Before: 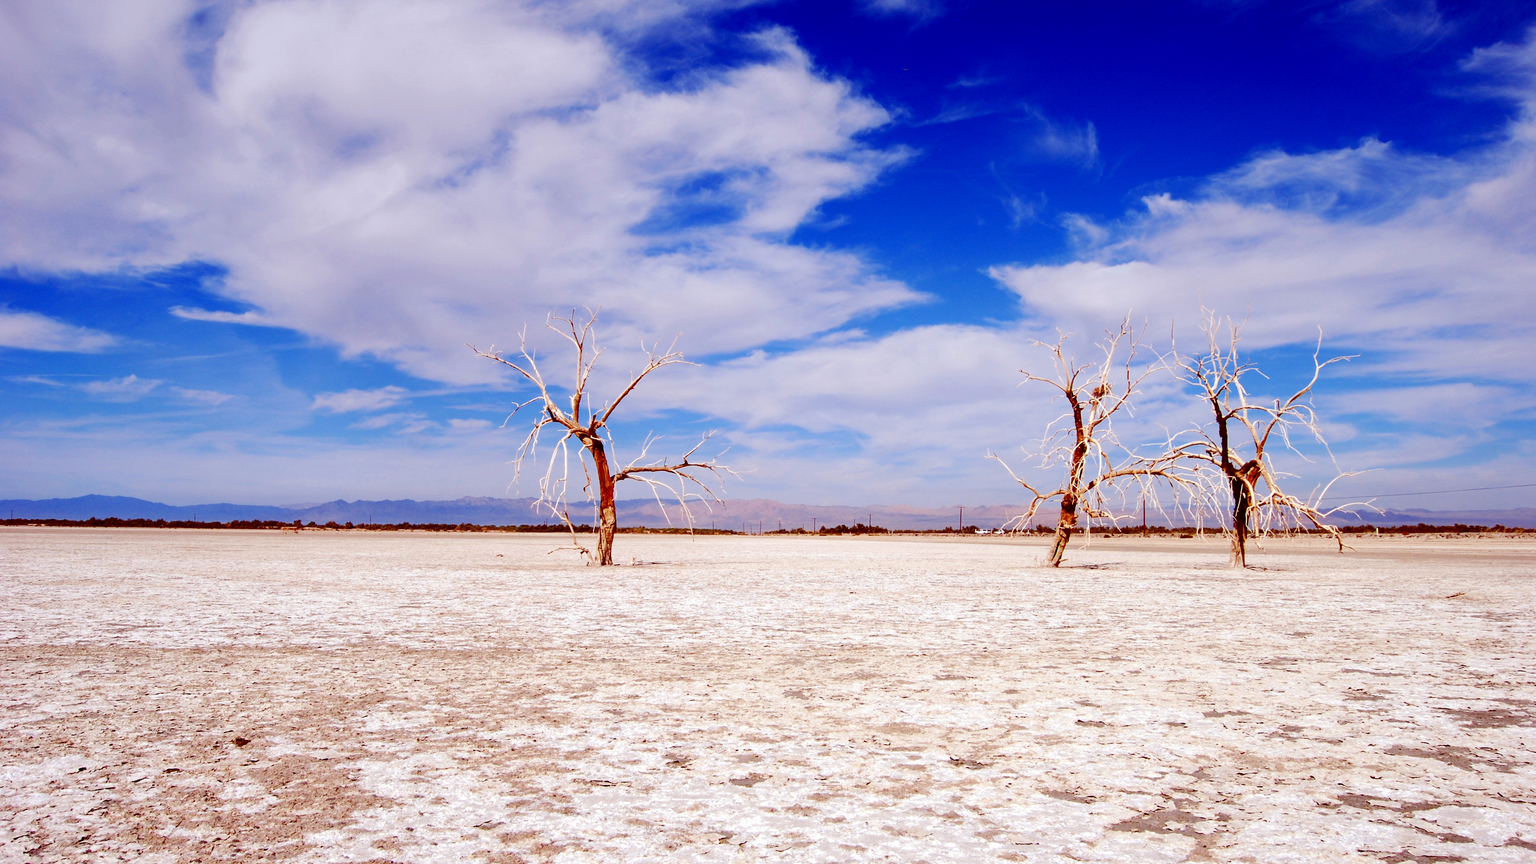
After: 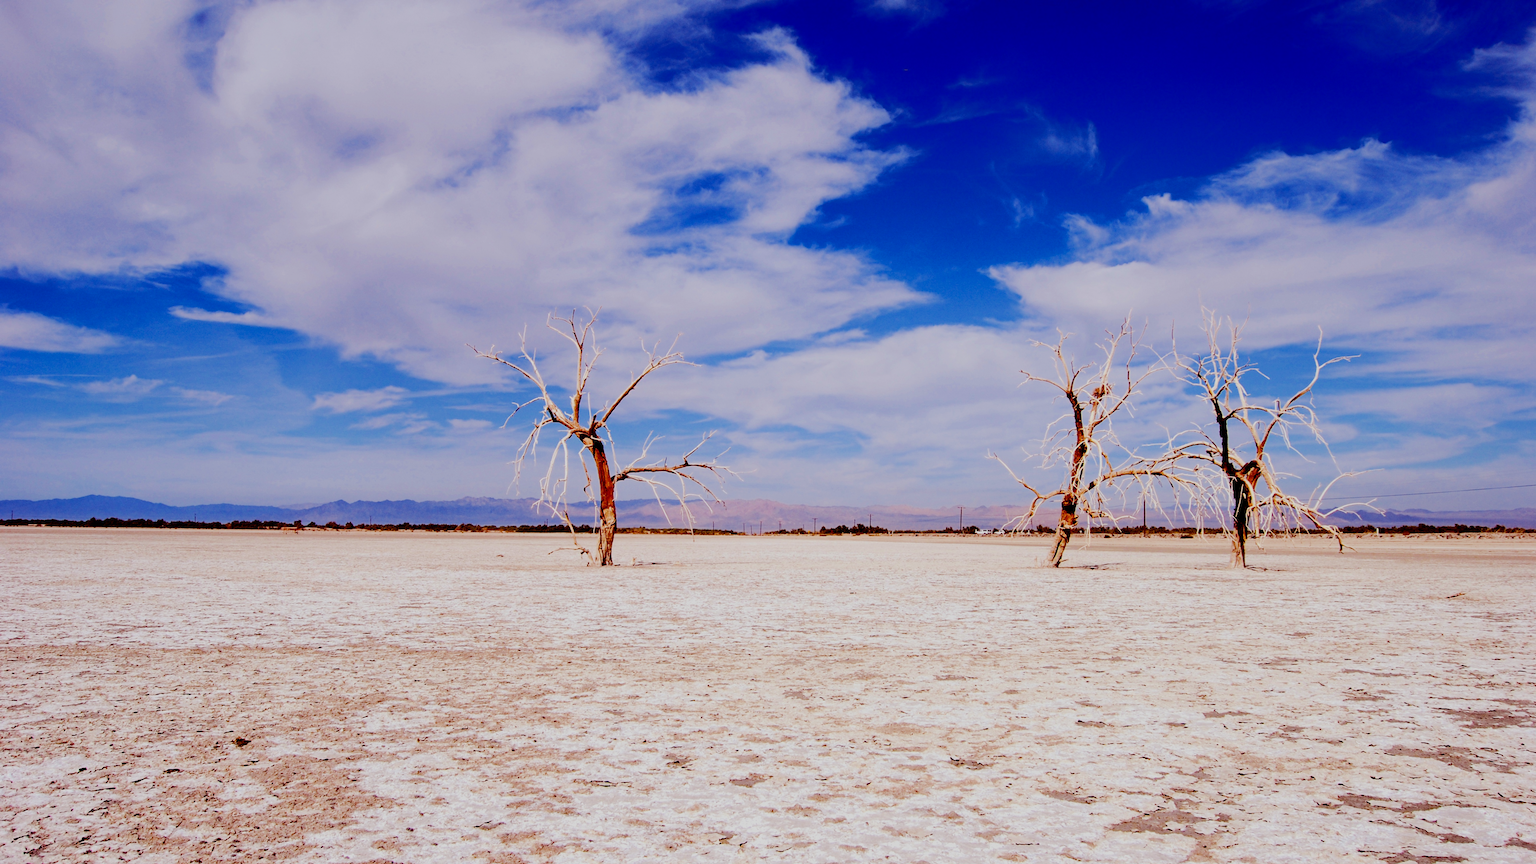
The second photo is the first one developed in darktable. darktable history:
haze removal: compatibility mode true, adaptive false
filmic rgb: black relative exposure -4.14 EV, white relative exposure 5.1 EV, hardness 2.11, contrast 1.165
